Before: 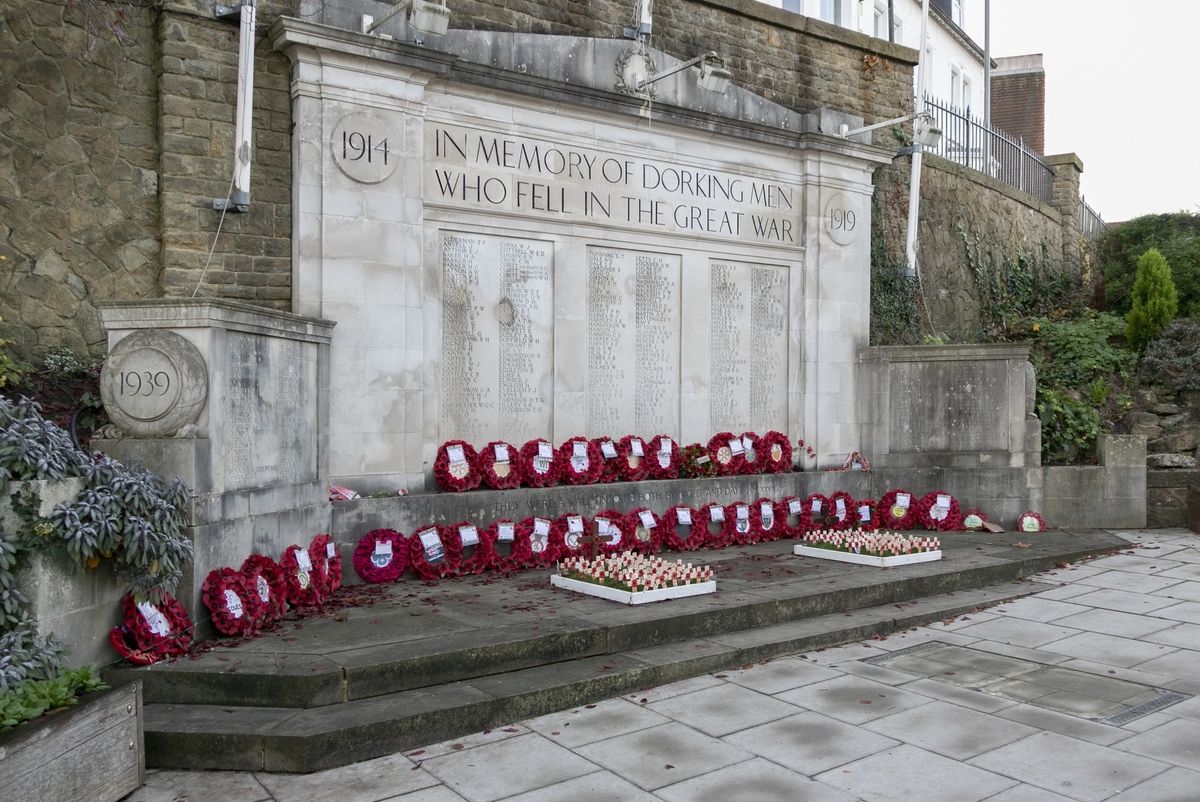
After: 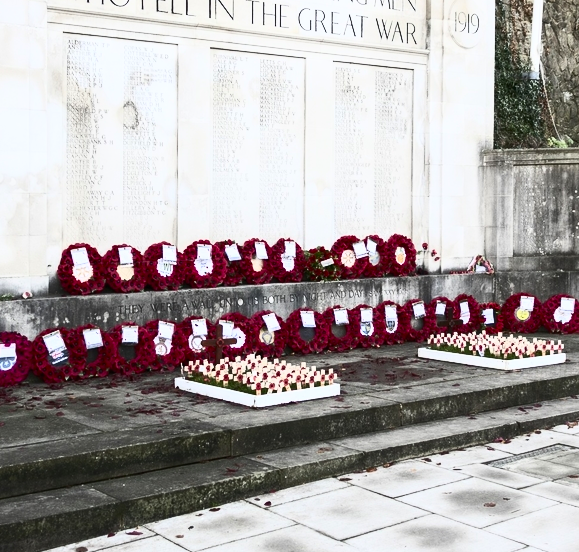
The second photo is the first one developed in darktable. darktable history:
contrast brightness saturation: contrast 0.61, brightness 0.329, saturation 0.147
crop: left 31.355%, top 24.672%, right 20.348%, bottom 6.456%
tone curve: curves: ch0 [(0, 0) (0.003, 0.003) (0.011, 0.01) (0.025, 0.023) (0.044, 0.041) (0.069, 0.064) (0.1, 0.092) (0.136, 0.125) (0.177, 0.163) (0.224, 0.207) (0.277, 0.255) (0.335, 0.309) (0.399, 0.375) (0.468, 0.459) (0.543, 0.548) (0.623, 0.629) (0.709, 0.716) (0.801, 0.808) (0.898, 0.911) (1, 1)], color space Lab, independent channels, preserve colors none
